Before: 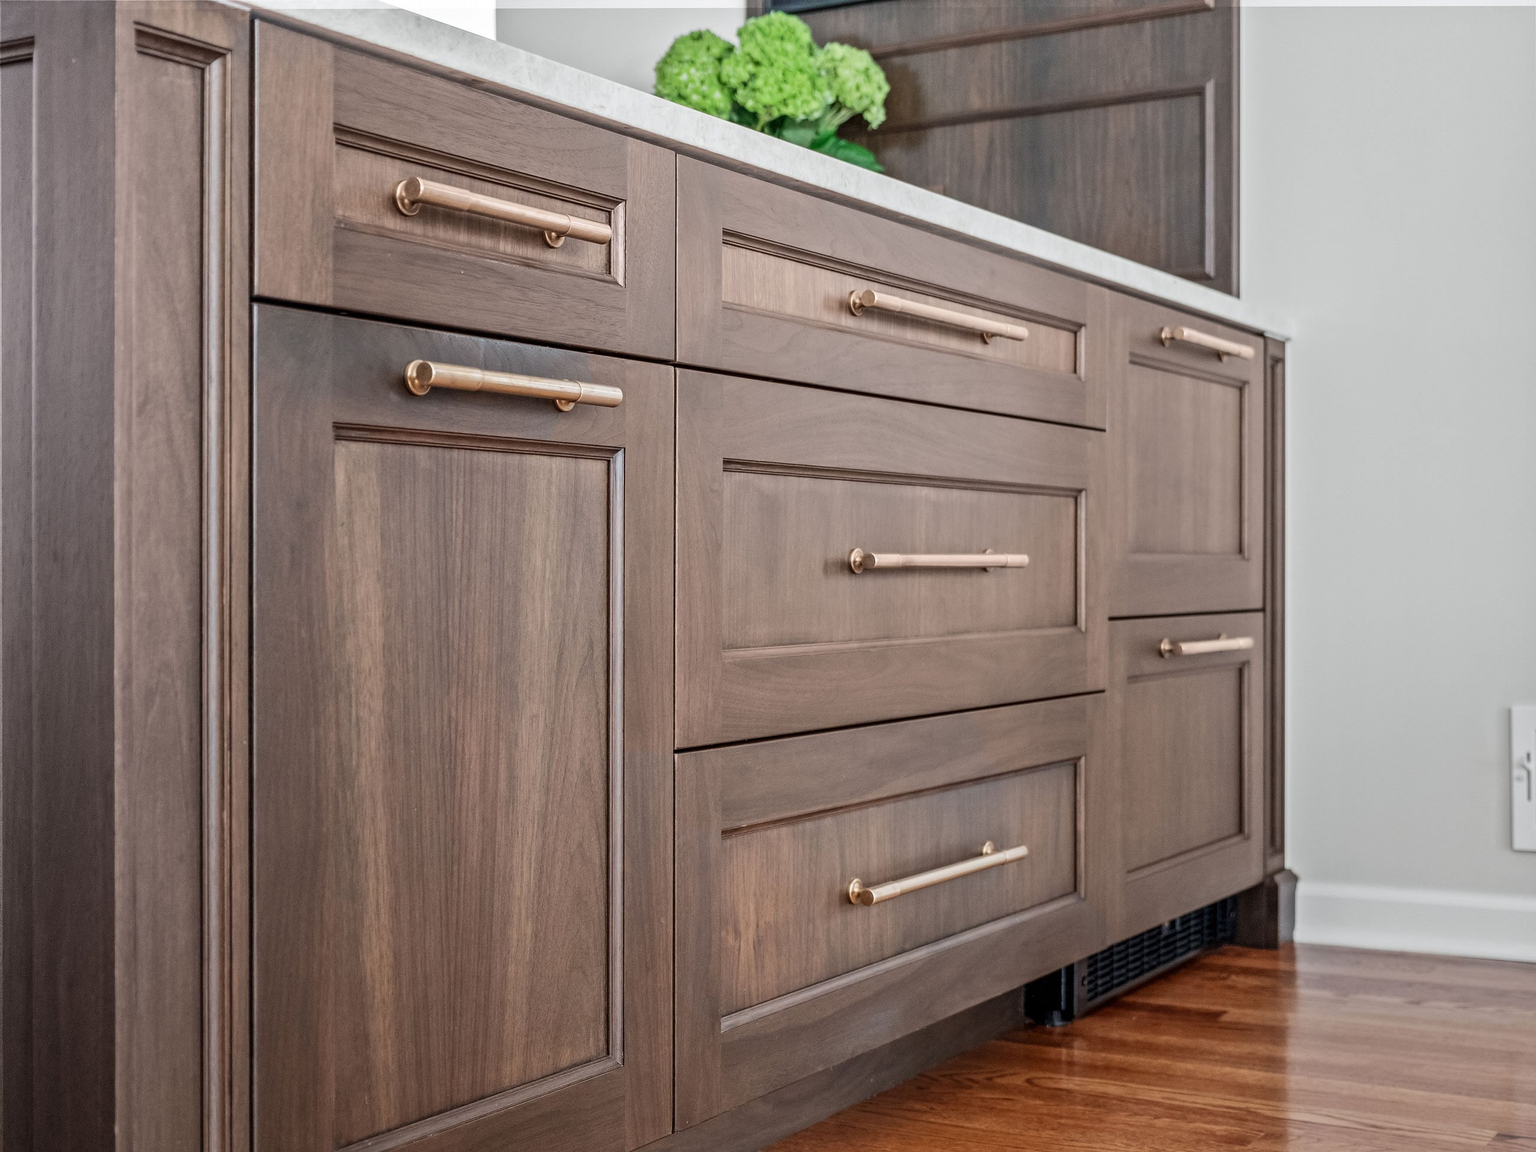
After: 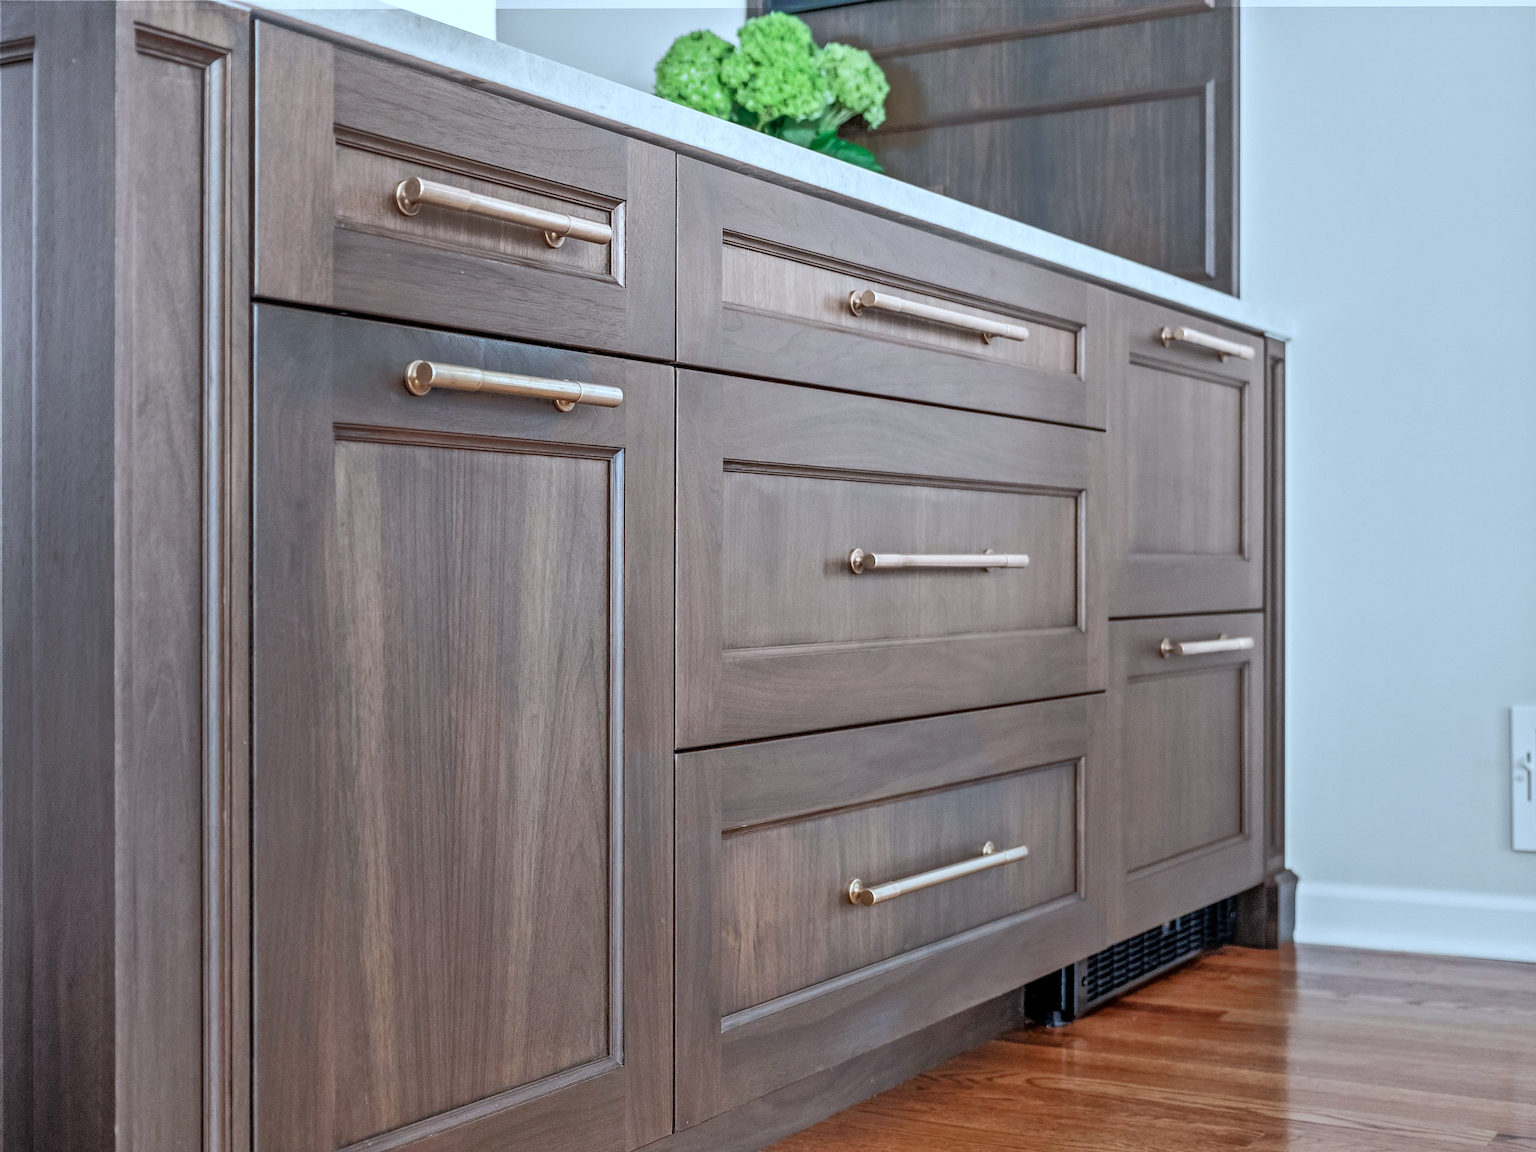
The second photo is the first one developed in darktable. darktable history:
tone equalizer: -8 EV -0.528 EV, -7 EV -0.319 EV, -6 EV -0.083 EV, -5 EV 0.413 EV, -4 EV 0.985 EV, -3 EV 0.791 EV, -2 EV -0.01 EV, -1 EV 0.14 EV, +0 EV -0.012 EV, smoothing 1
color calibration: illuminant Planckian (black body), x 0.378, y 0.375, temperature 4065 K
